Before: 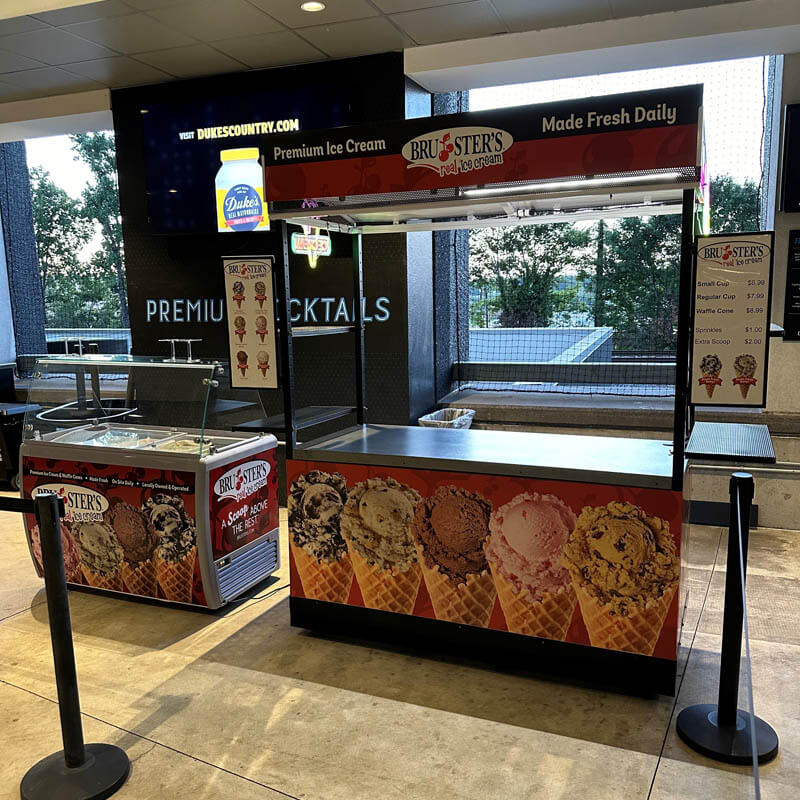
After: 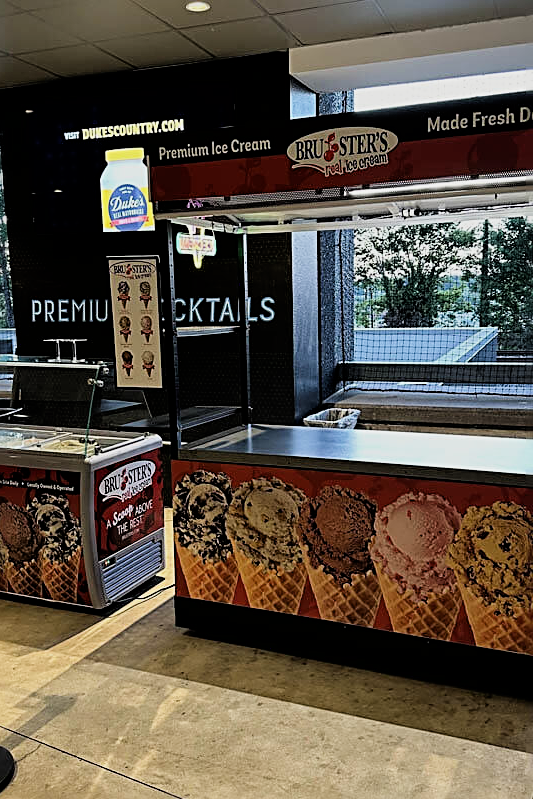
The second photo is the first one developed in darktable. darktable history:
sharpen: radius 2.532, amount 0.621
crop and rotate: left 14.455%, right 18.803%
filmic rgb: black relative exposure -8.01 EV, white relative exposure 4.06 EV, threshold 2.98 EV, hardness 4.1, latitude 49.32%, contrast 1.1, enable highlight reconstruction true
